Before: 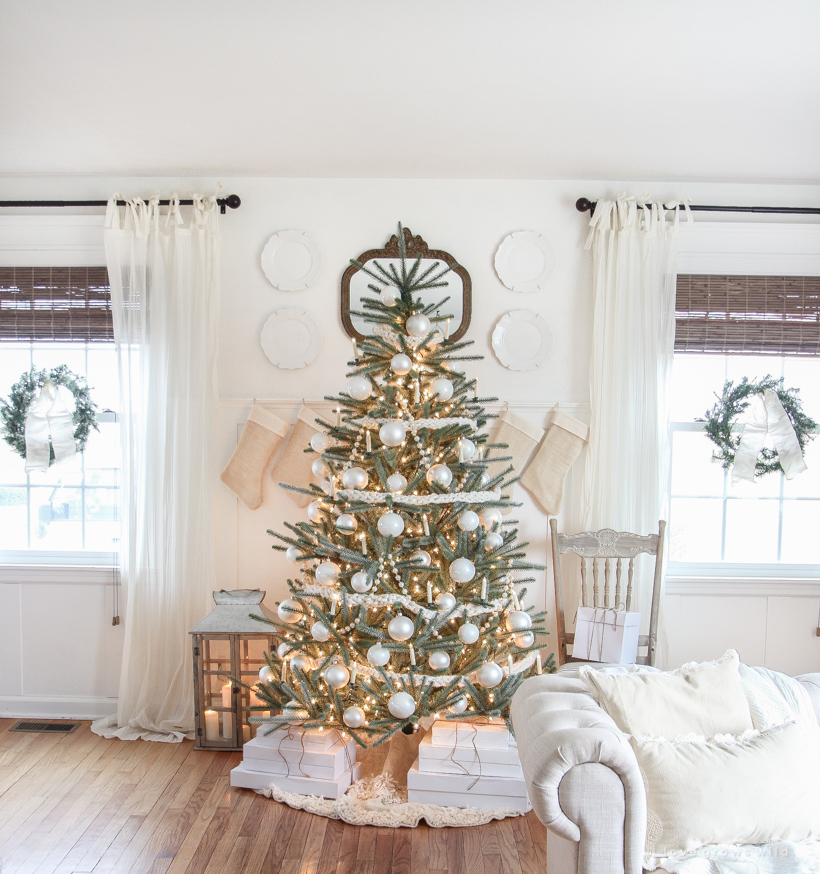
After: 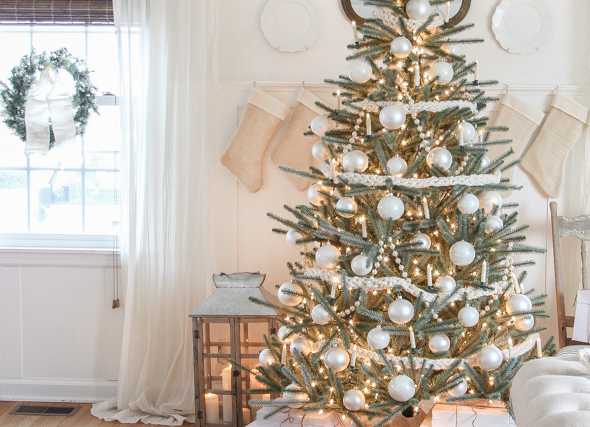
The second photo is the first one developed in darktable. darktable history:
crop: top 36.322%, right 27.961%, bottom 14.72%
